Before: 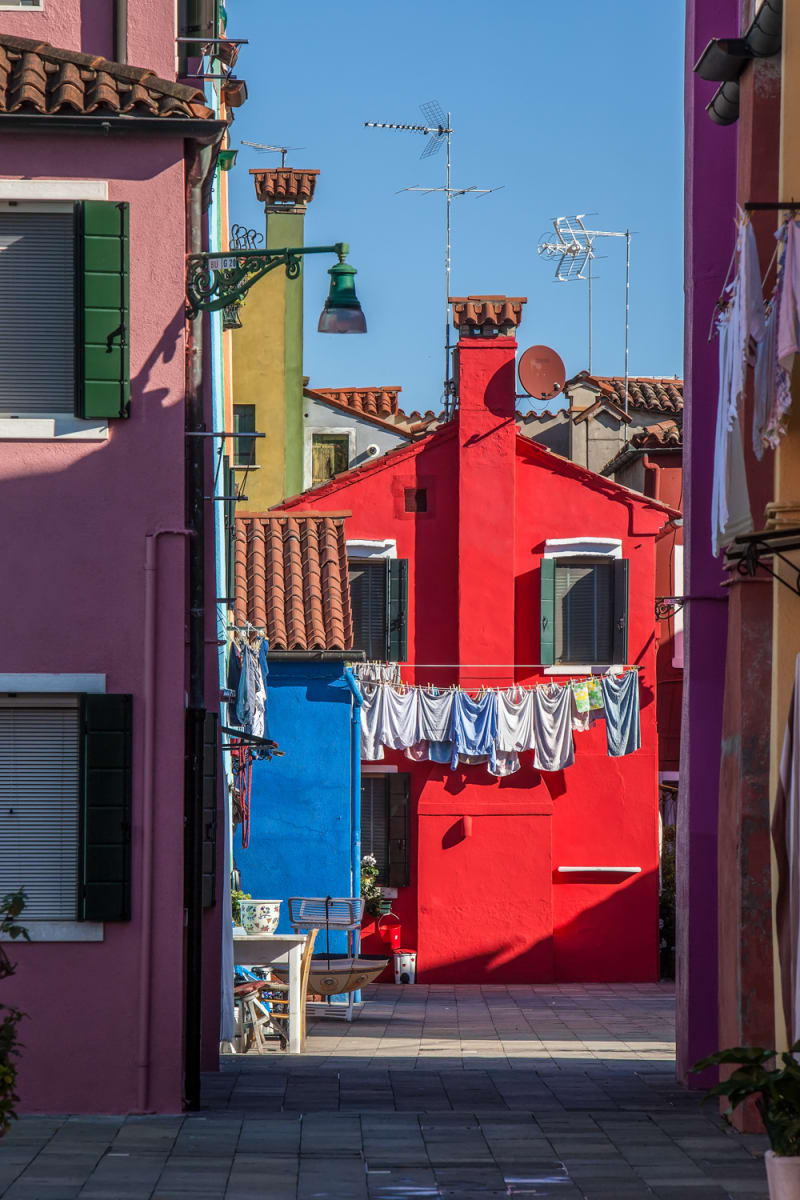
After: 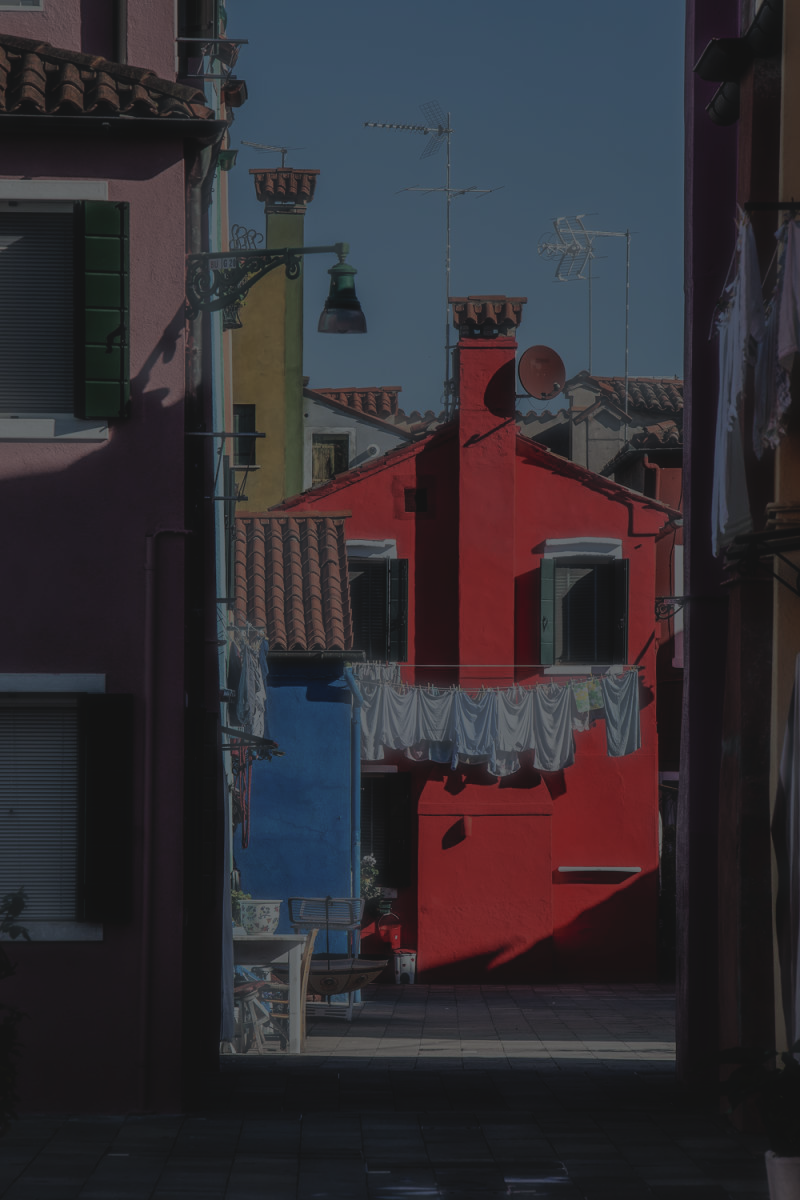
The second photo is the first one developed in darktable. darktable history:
exposure: exposure -2.405 EV, compensate highlight preservation false
haze removal: strength -0.888, distance 0.232, compatibility mode true, adaptive false
filmic rgb: black relative exposure -7.65 EV, white relative exposure 4.56 EV, hardness 3.61, contrast 1.106
contrast brightness saturation: contrast -0.119
local contrast: detail 110%
